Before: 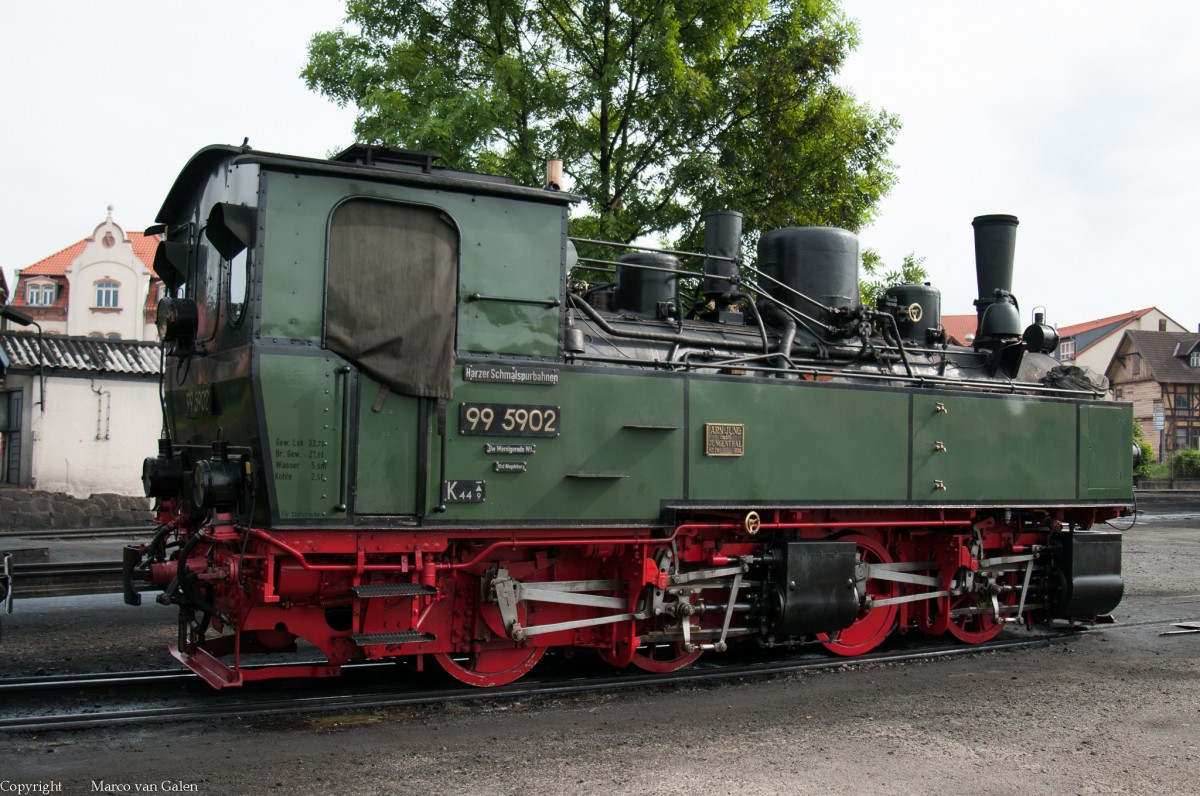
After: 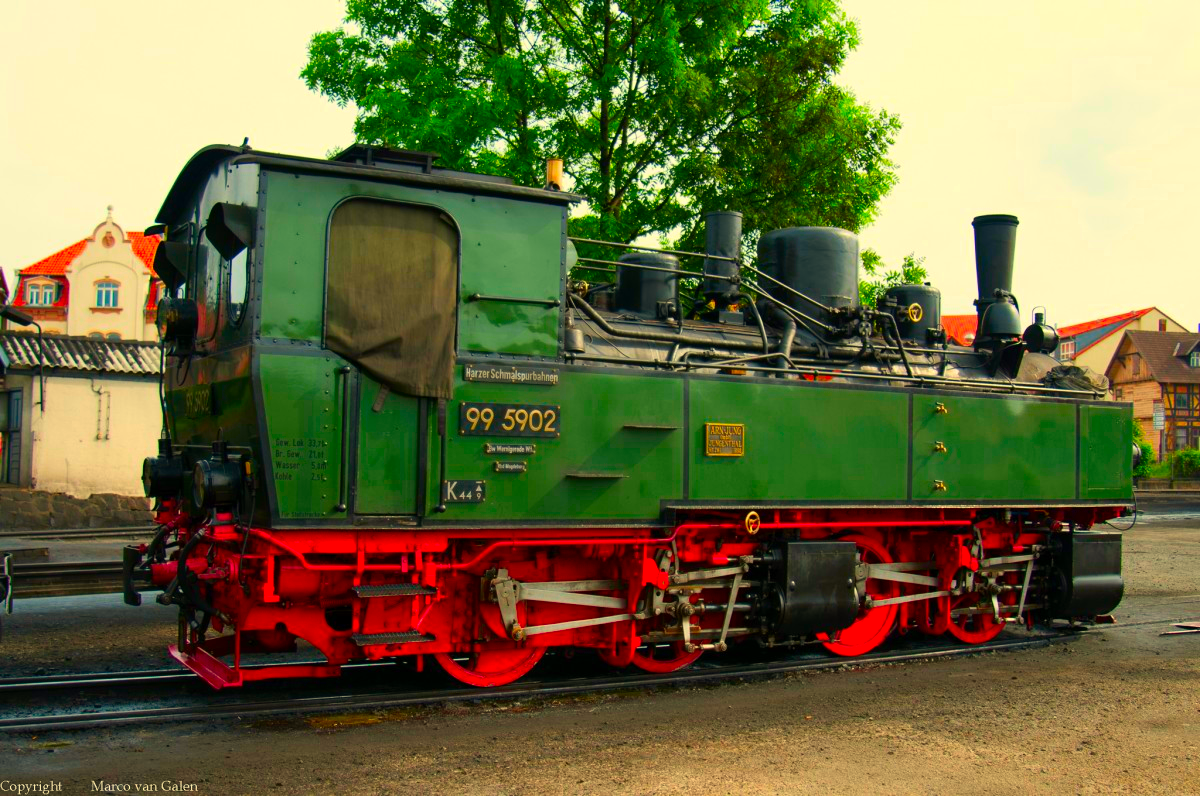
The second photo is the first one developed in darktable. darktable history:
color balance: on, module defaults
color correction: saturation 3
white balance: red 1.029, blue 0.92
